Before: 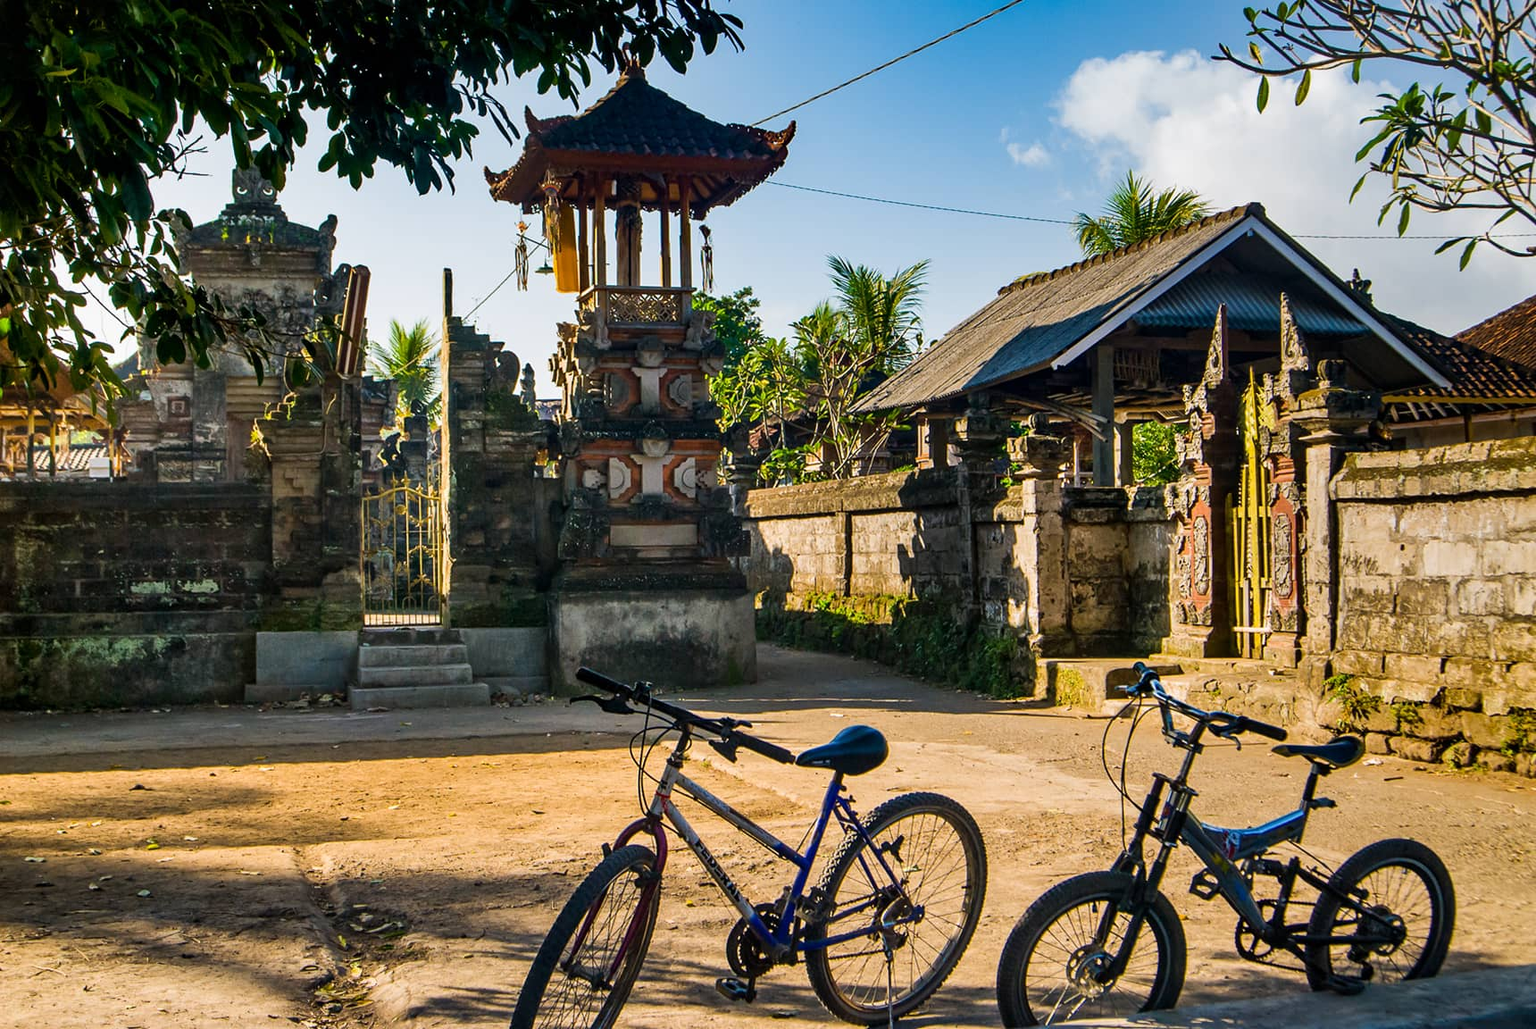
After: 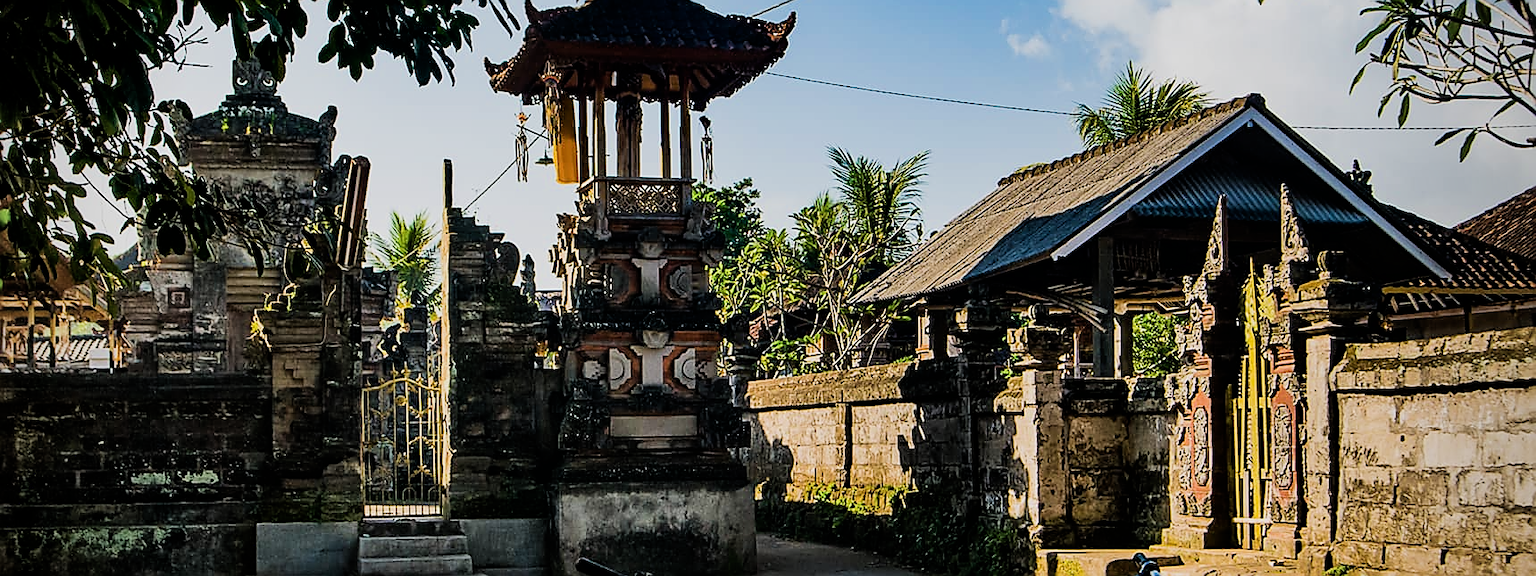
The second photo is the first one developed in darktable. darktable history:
crop and rotate: top 10.605%, bottom 33.274%
filmic rgb: black relative exposure -7.65 EV, white relative exposure 4.56 EV, hardness 3.61, contrast 1.25
sharpen: radius 1.4, amount 1.25, threshold 0.7
vignetting: unbound false
